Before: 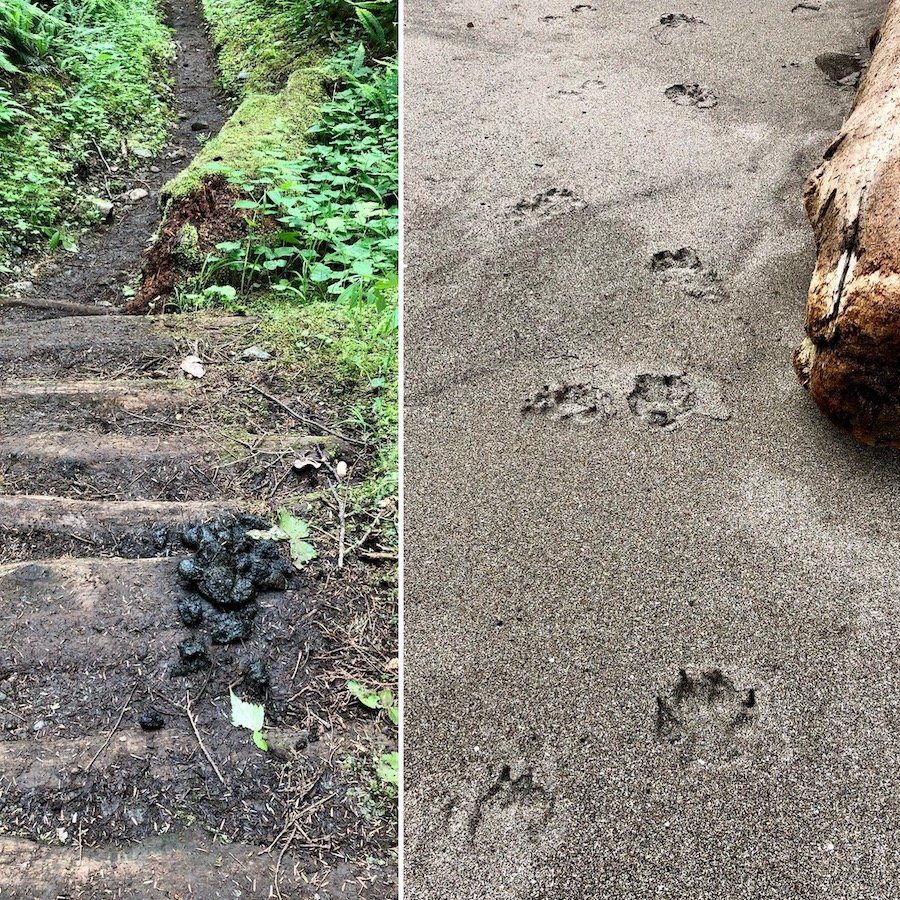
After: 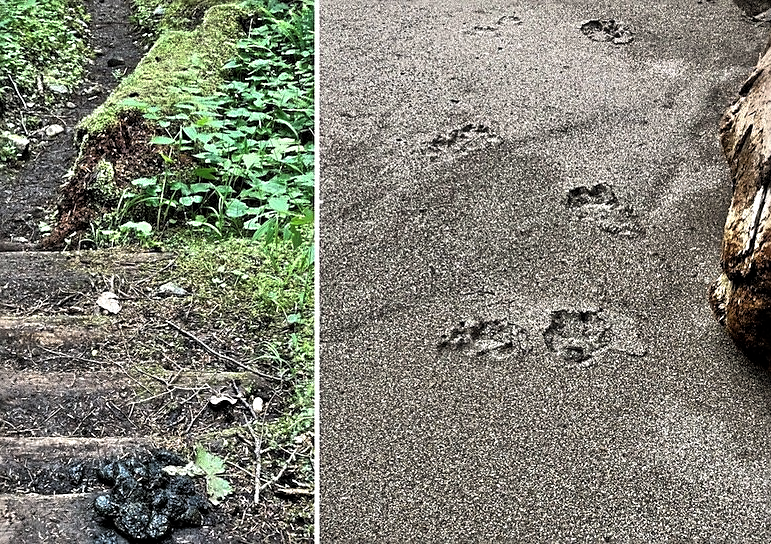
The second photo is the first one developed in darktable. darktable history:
tone equalizer: -7 EV 0.15 EV, -6 EV 0.6 EV, -5 EV 1.15 EV, -4 EV 1.33 EV, -3 EV 1.15 EV, -2 EV 0.6 EV, -1 EV 0.15 EV, mask exposure compensation -0.5 EV
sharpen: on, module defaults
crop and rotate: left 9.345%, top 7.22%, right 4.982%, bottom 32.331%
levels: levels [0, 0.618, 1]
